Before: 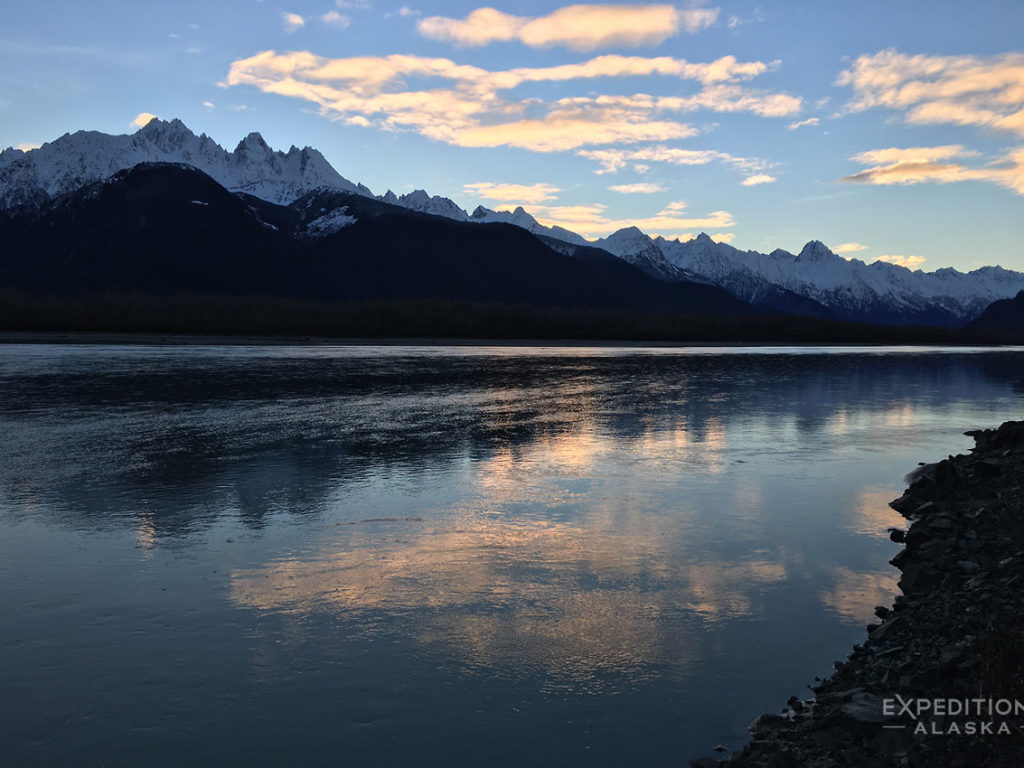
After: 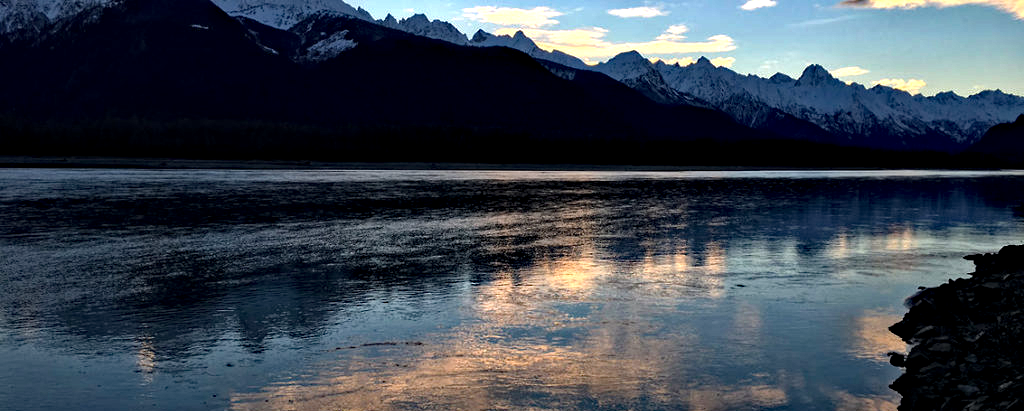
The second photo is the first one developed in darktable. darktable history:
crop and rotate: top 23.043%, bottom 23.437%
haze removal: strength 0.53, distance 0.925, compatibility mode true, adaptive false
local contrast: highlights 123%, shadows 126%, detail 140%, midtone range 0.254
